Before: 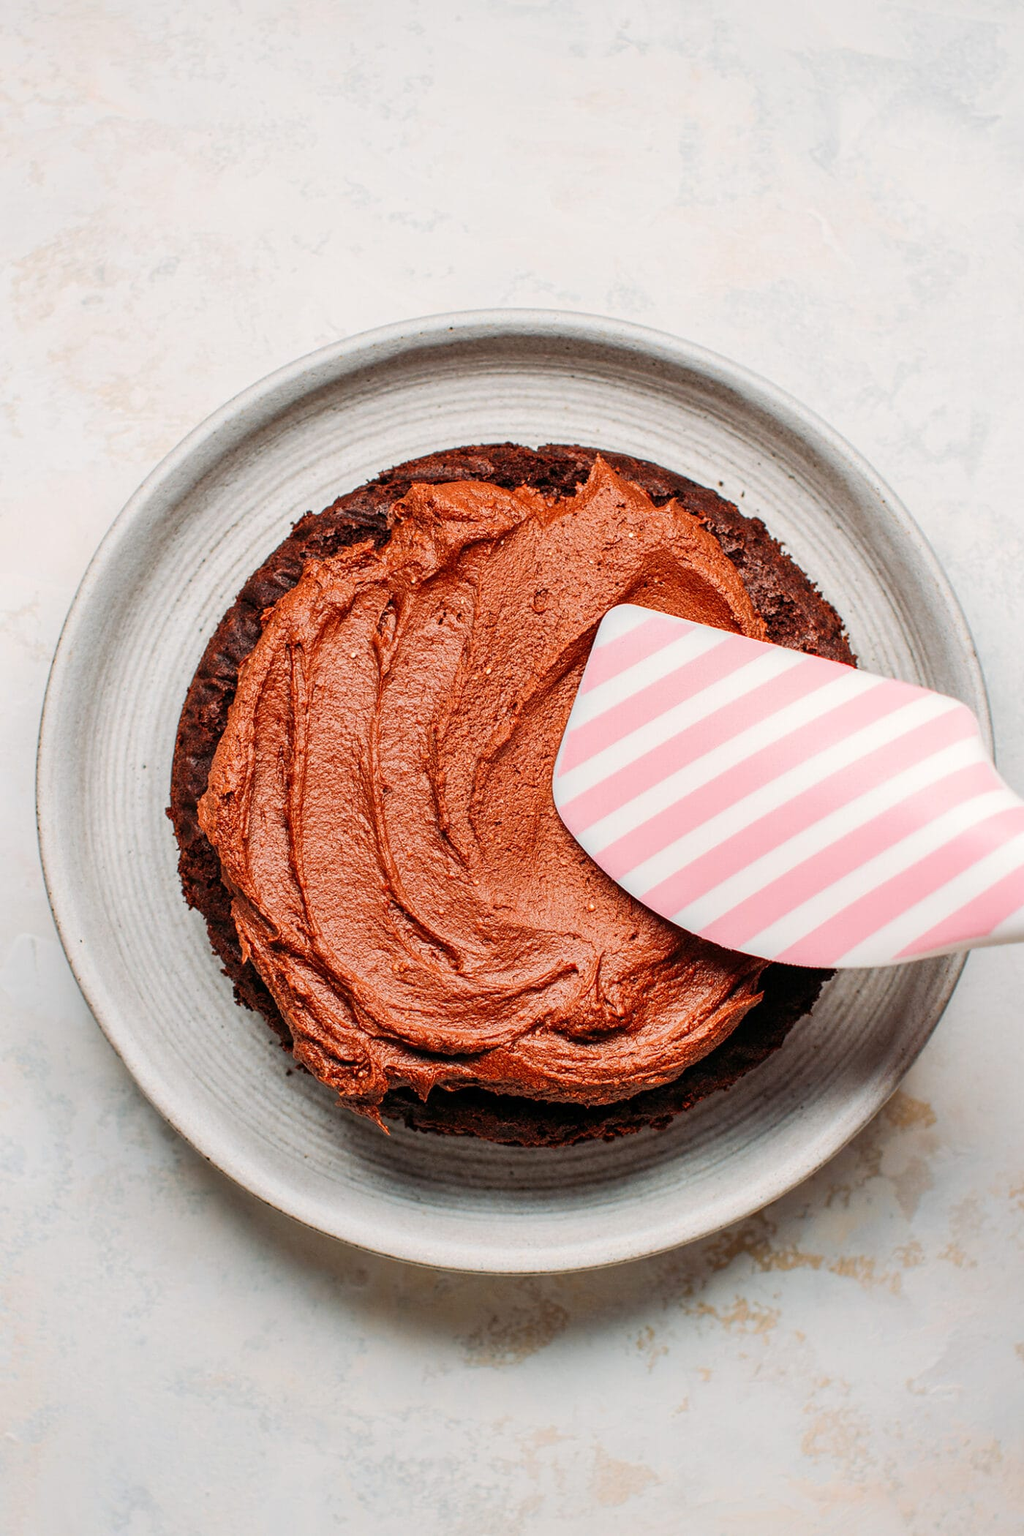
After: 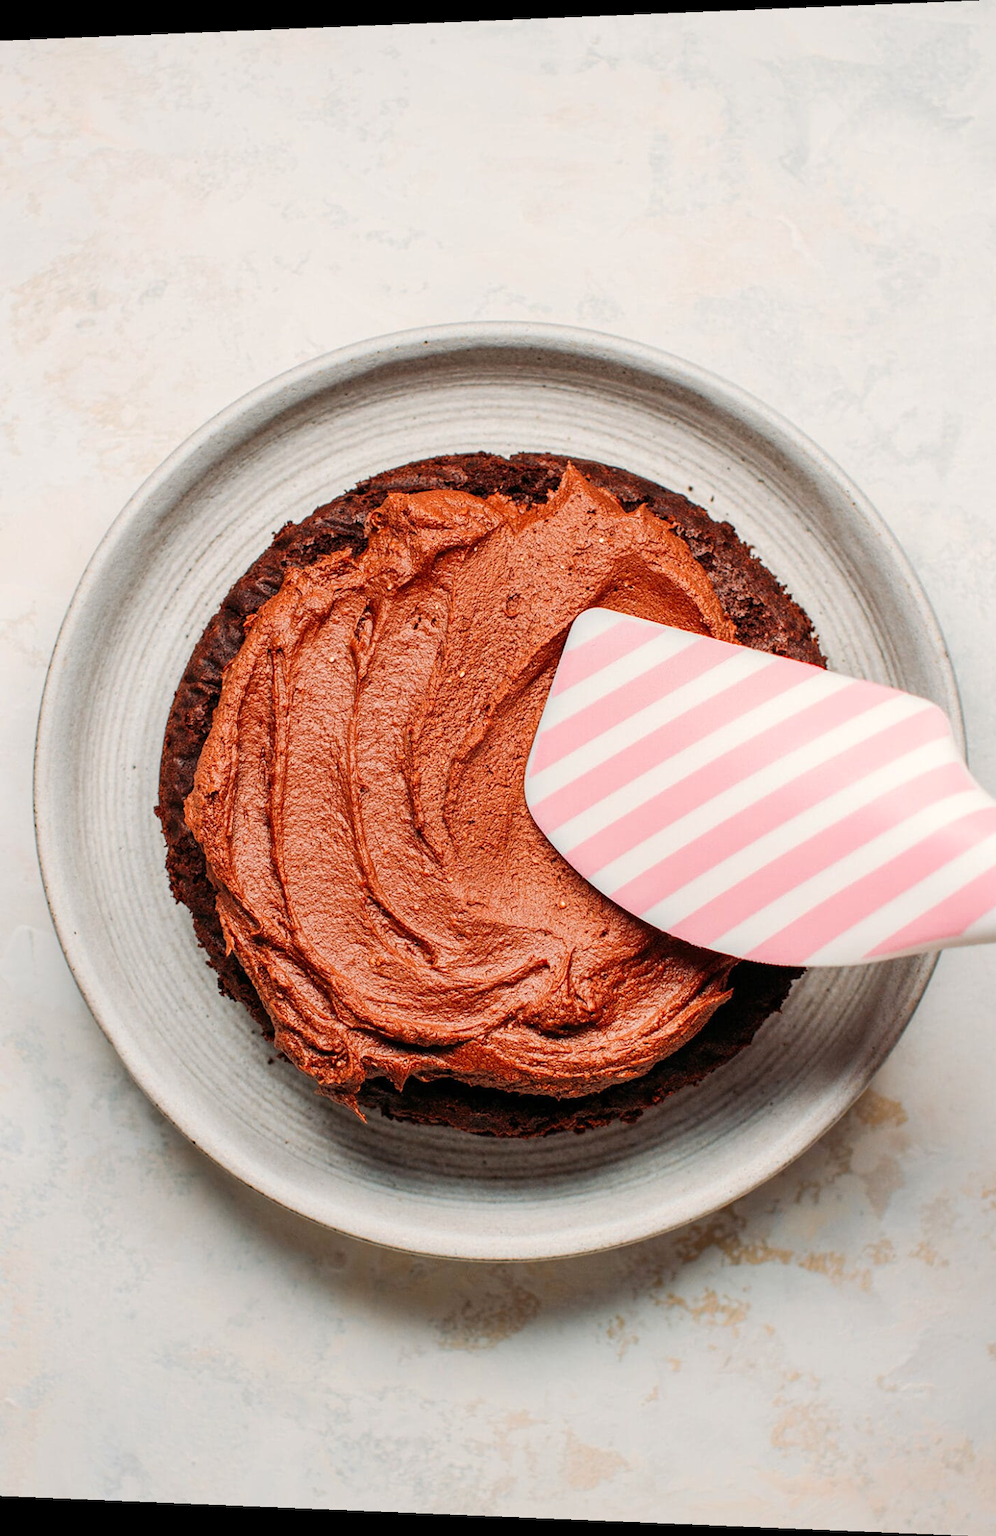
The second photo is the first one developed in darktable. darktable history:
color zones: curves: ch0 [(0, 0.5) (0.143, 0.5) (0.286, 0.5) (0.429, 0.5) (0.62, 0.489) (0.714, 0.445) (0.844, 0.496) (1, 0.5)]; ch1 [(0, 0.5) (0.143, 0.5) (0.286, 0.5) (0.429, 0.5) (0.571, 0.5) (0.714, 0.523) (0.857, 0.5) (1, 0.5)]
white balance: red 1.009, blue 0.985
rotate and perspective: lens shift (horizontal) -0.055, automatic cropping off
